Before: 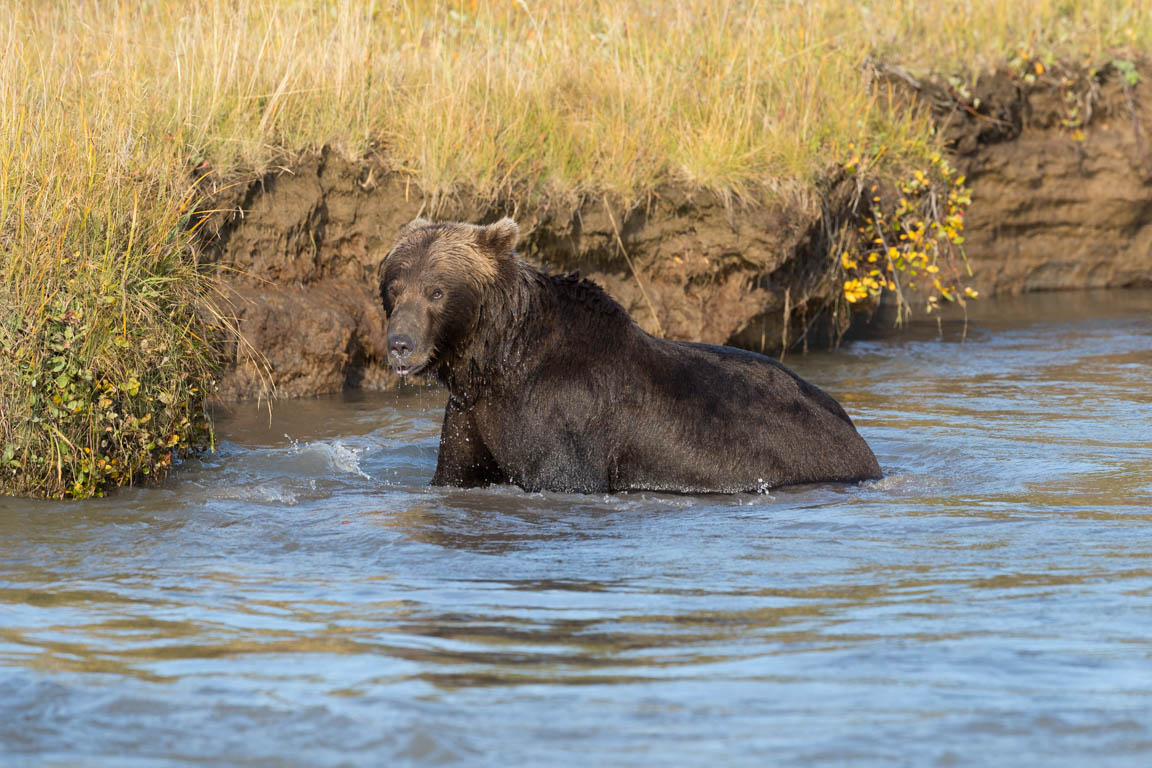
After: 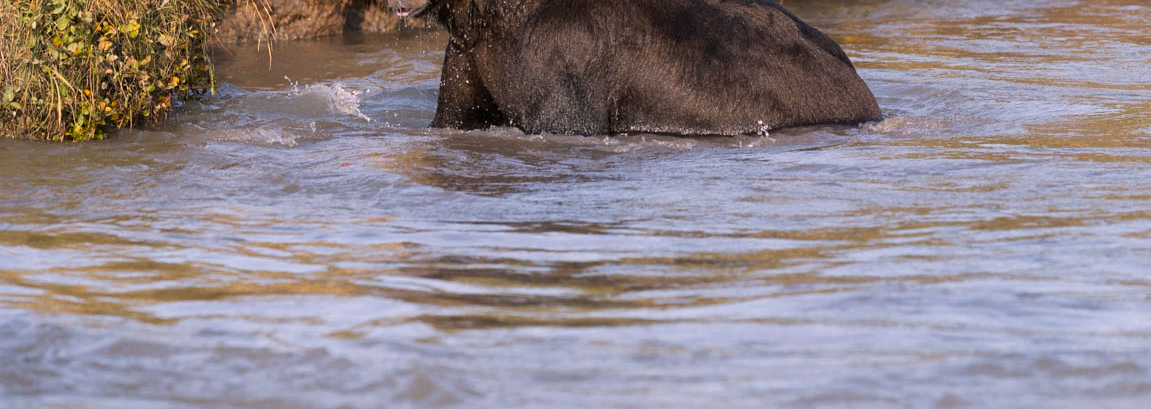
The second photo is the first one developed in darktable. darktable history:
color correction: highlights a* 12.5, highlights b* 5.45
crop and rotate: top 46.733%, right 0.047%
